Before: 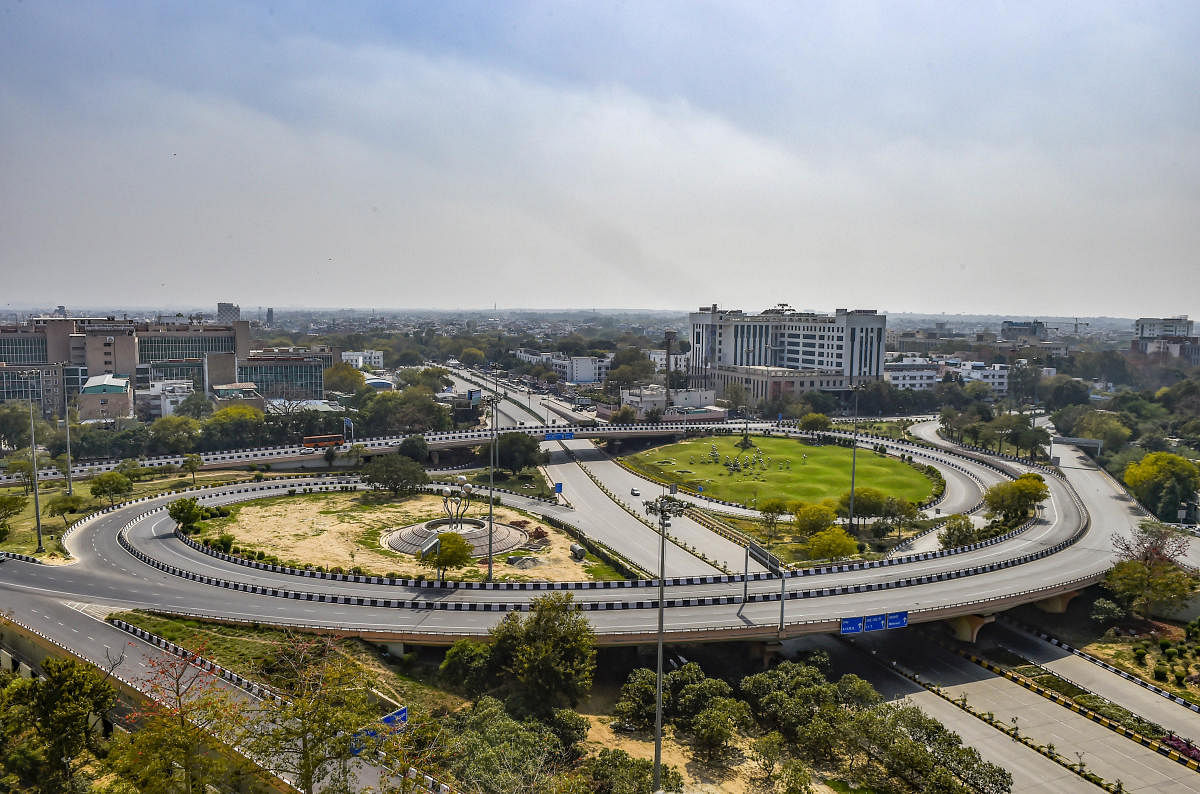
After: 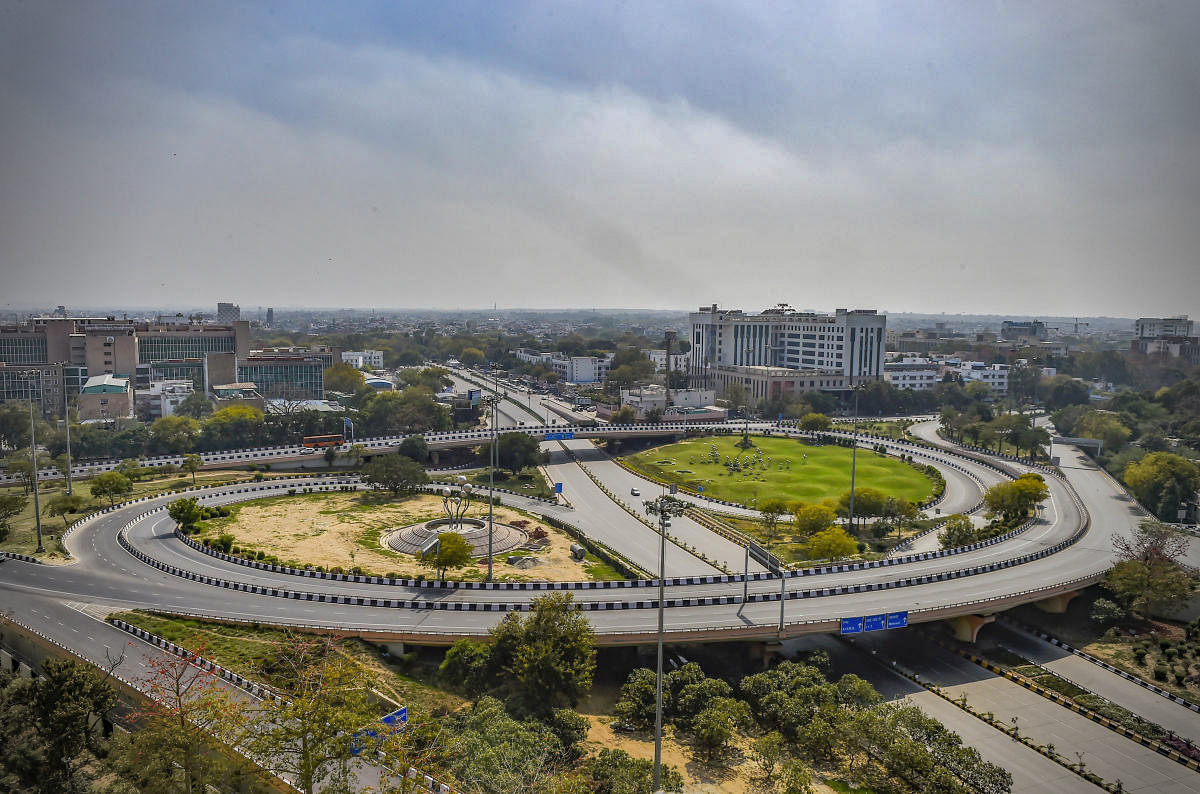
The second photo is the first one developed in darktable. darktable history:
shadows and highlights: shadows 40, highlights -60
vignetting: fall-off radius 31.48%, brightness -0.472
